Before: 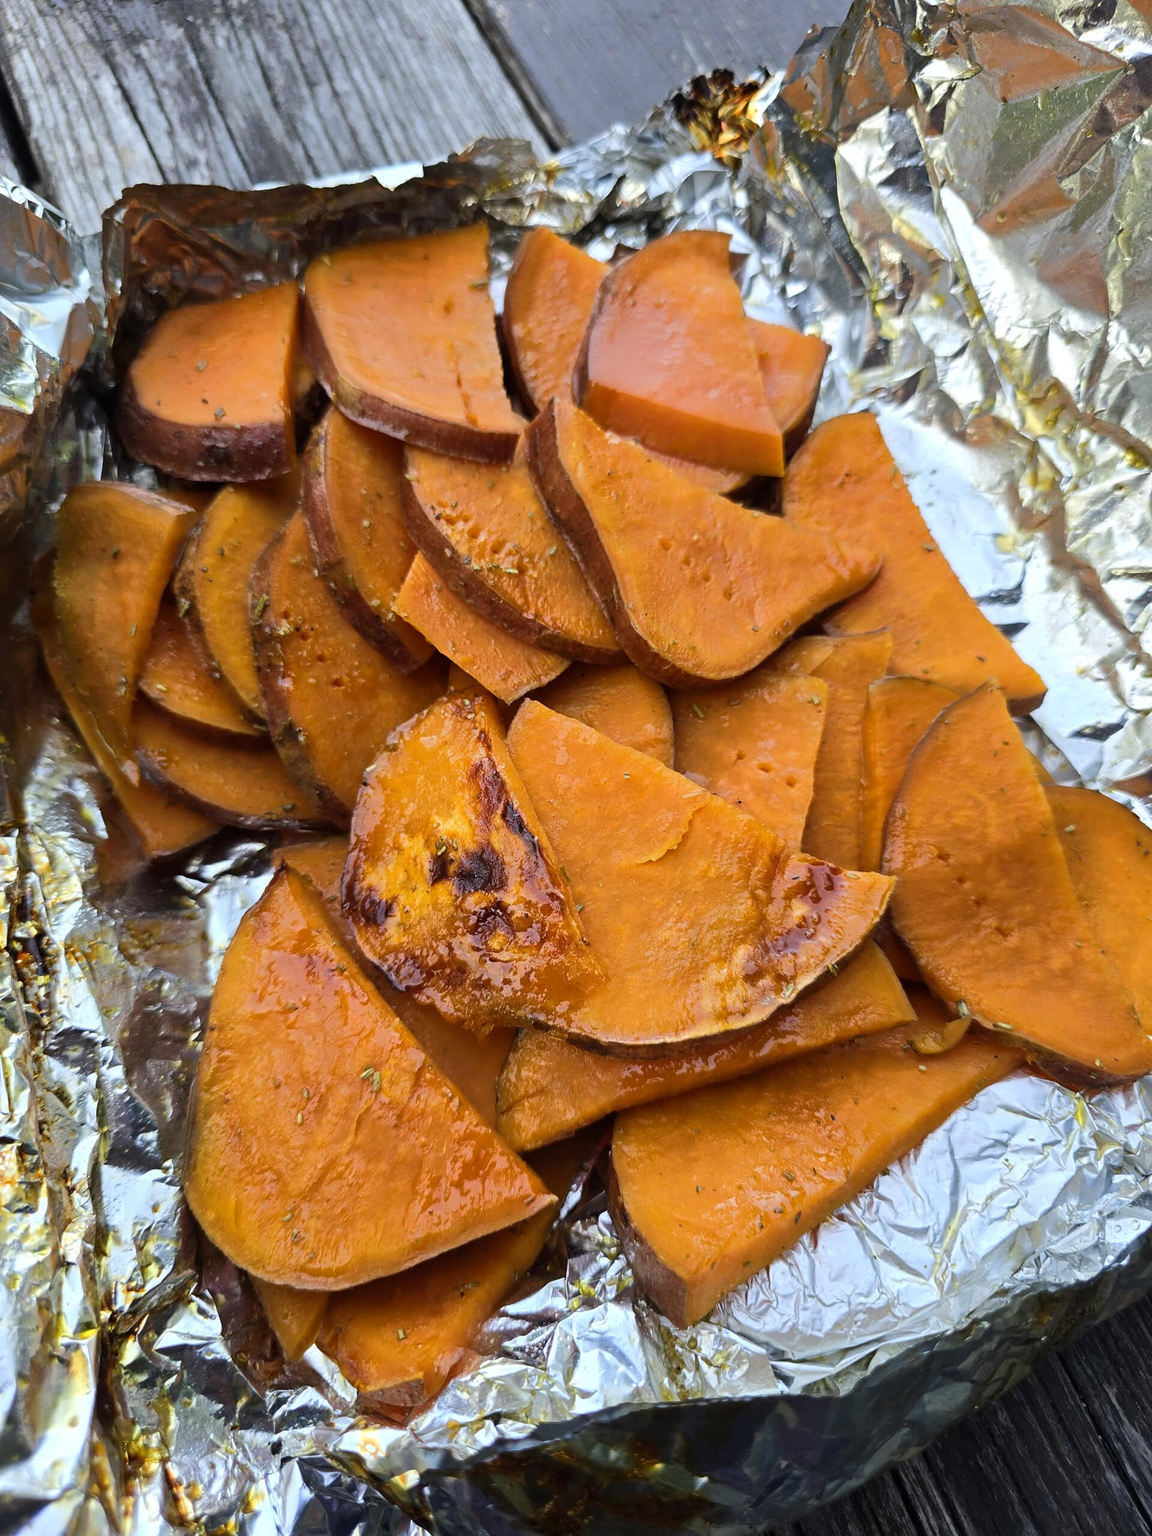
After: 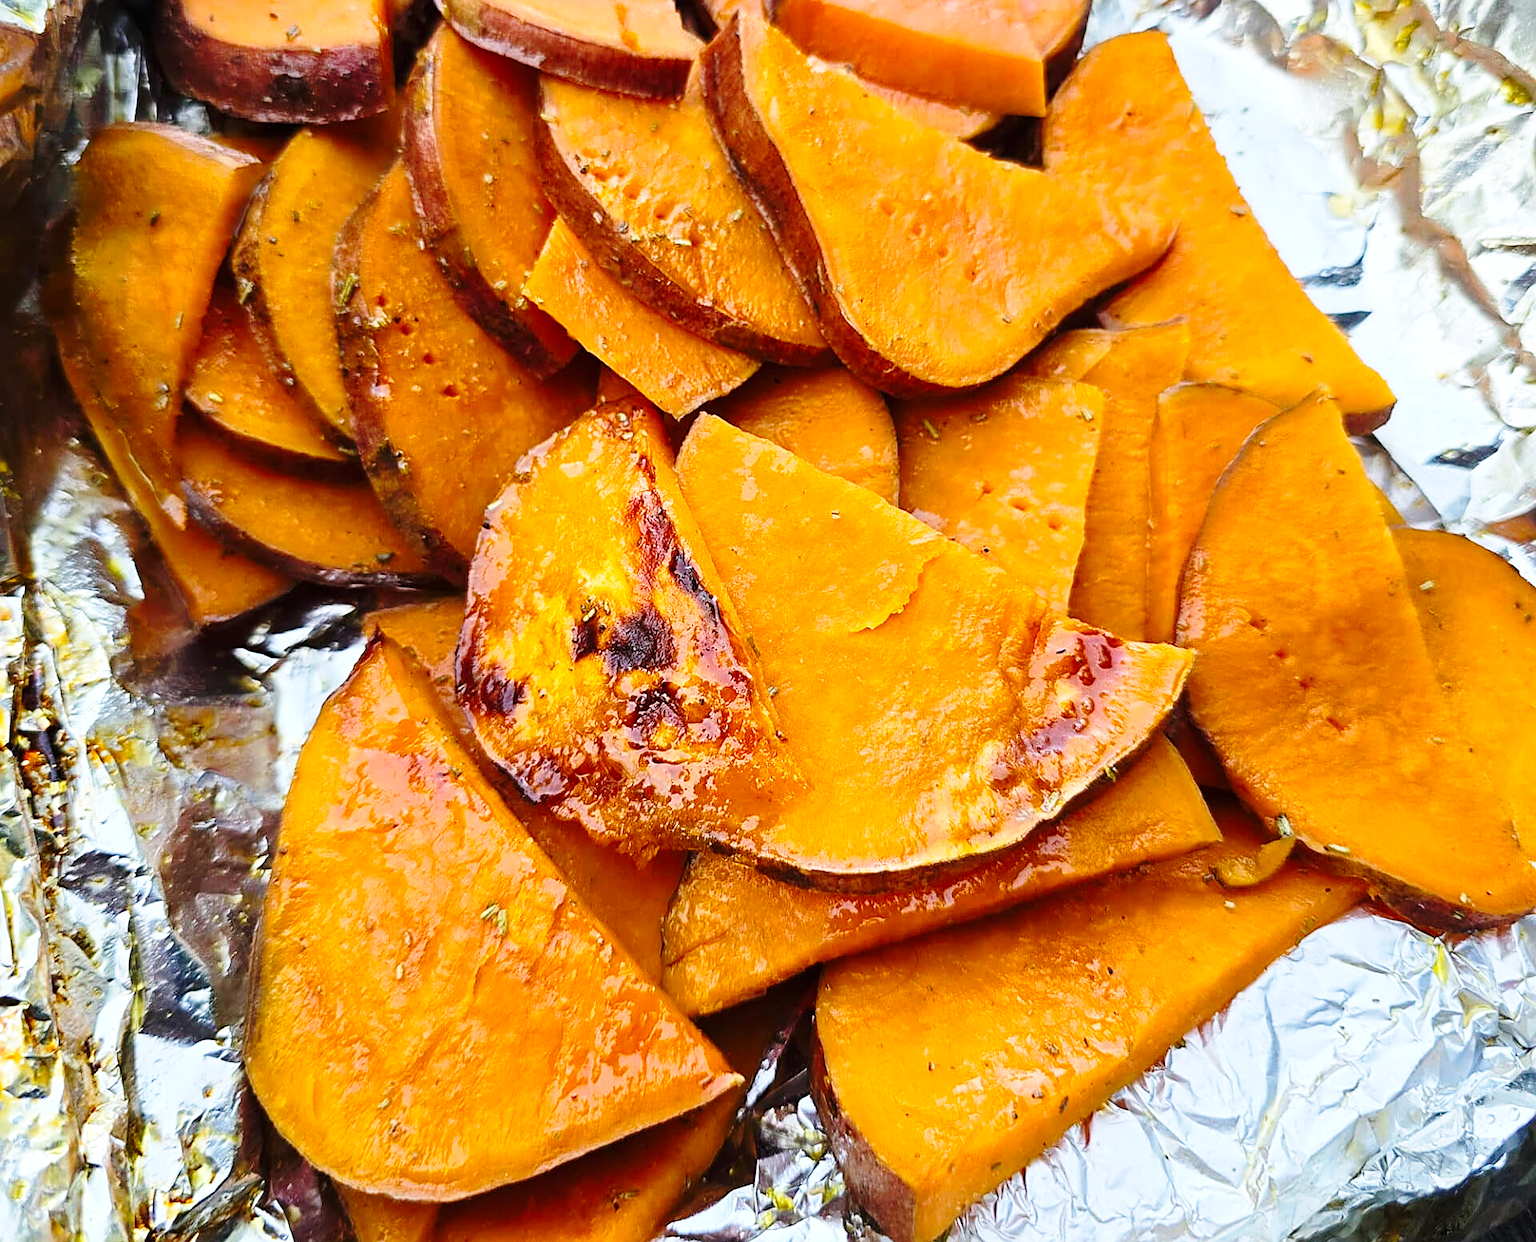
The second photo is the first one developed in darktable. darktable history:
crop and rotate: top 25.357%, bottom 13.942%
white balance: red 0.988, blue 1.017
sharpen: on, module defaults
base curve: curves: ch0 [(0, 0) (0.028, 0.03) (0.121, 0.232) (0.46, 0.748) (0.859, 0.968) (1, 1)], preserve colors none
